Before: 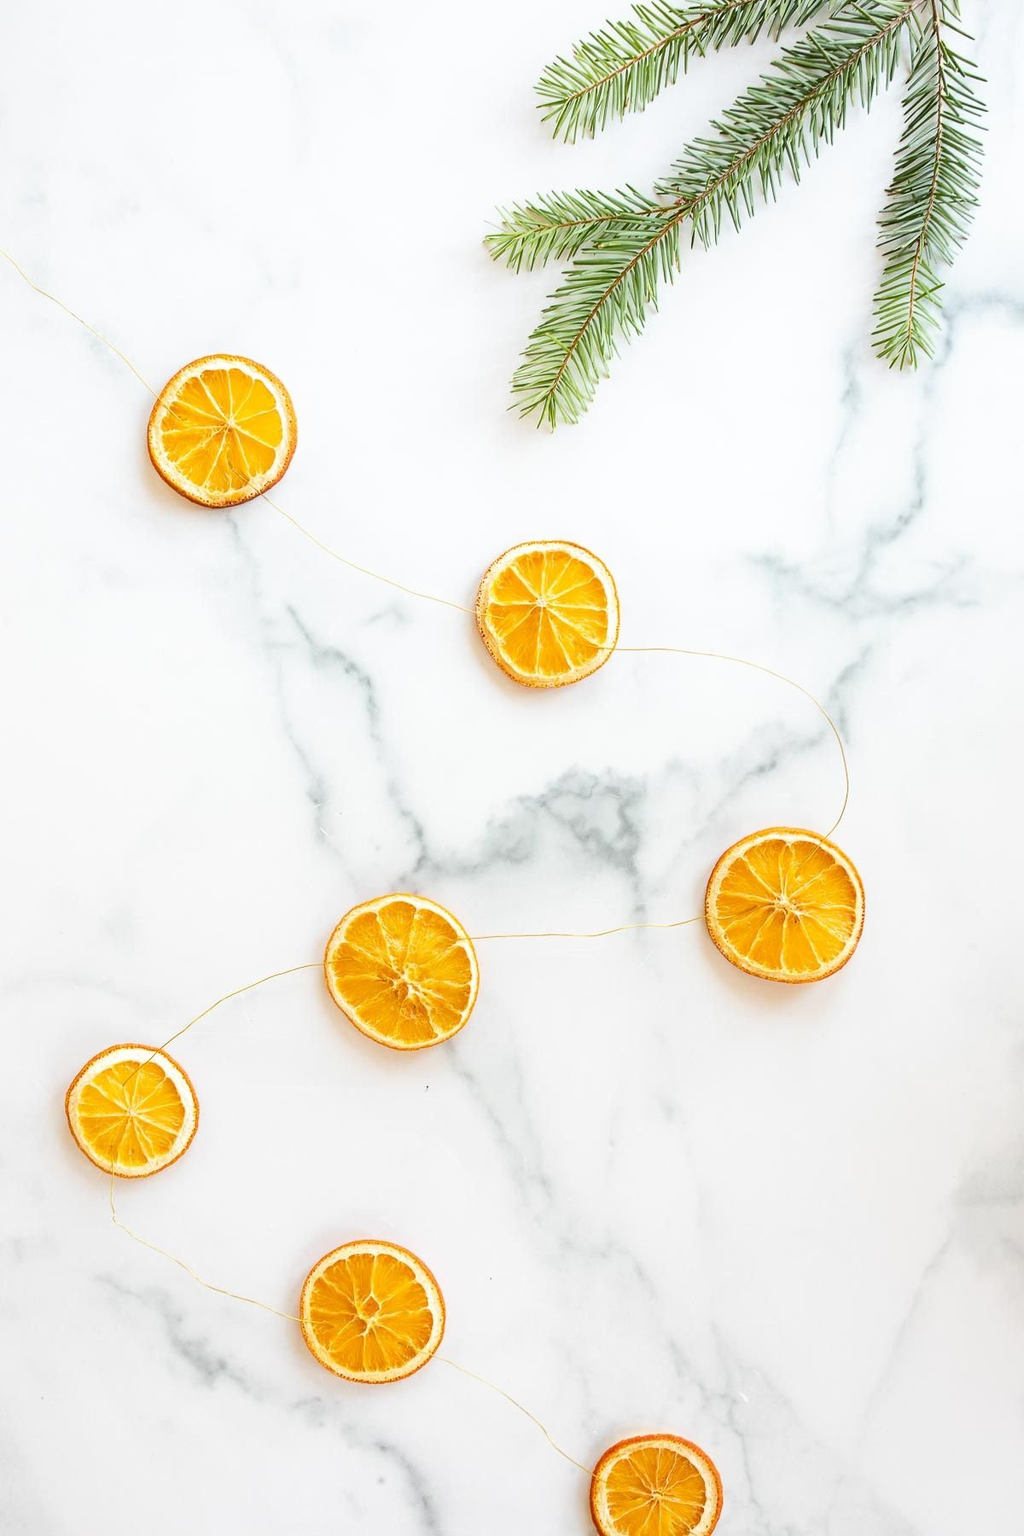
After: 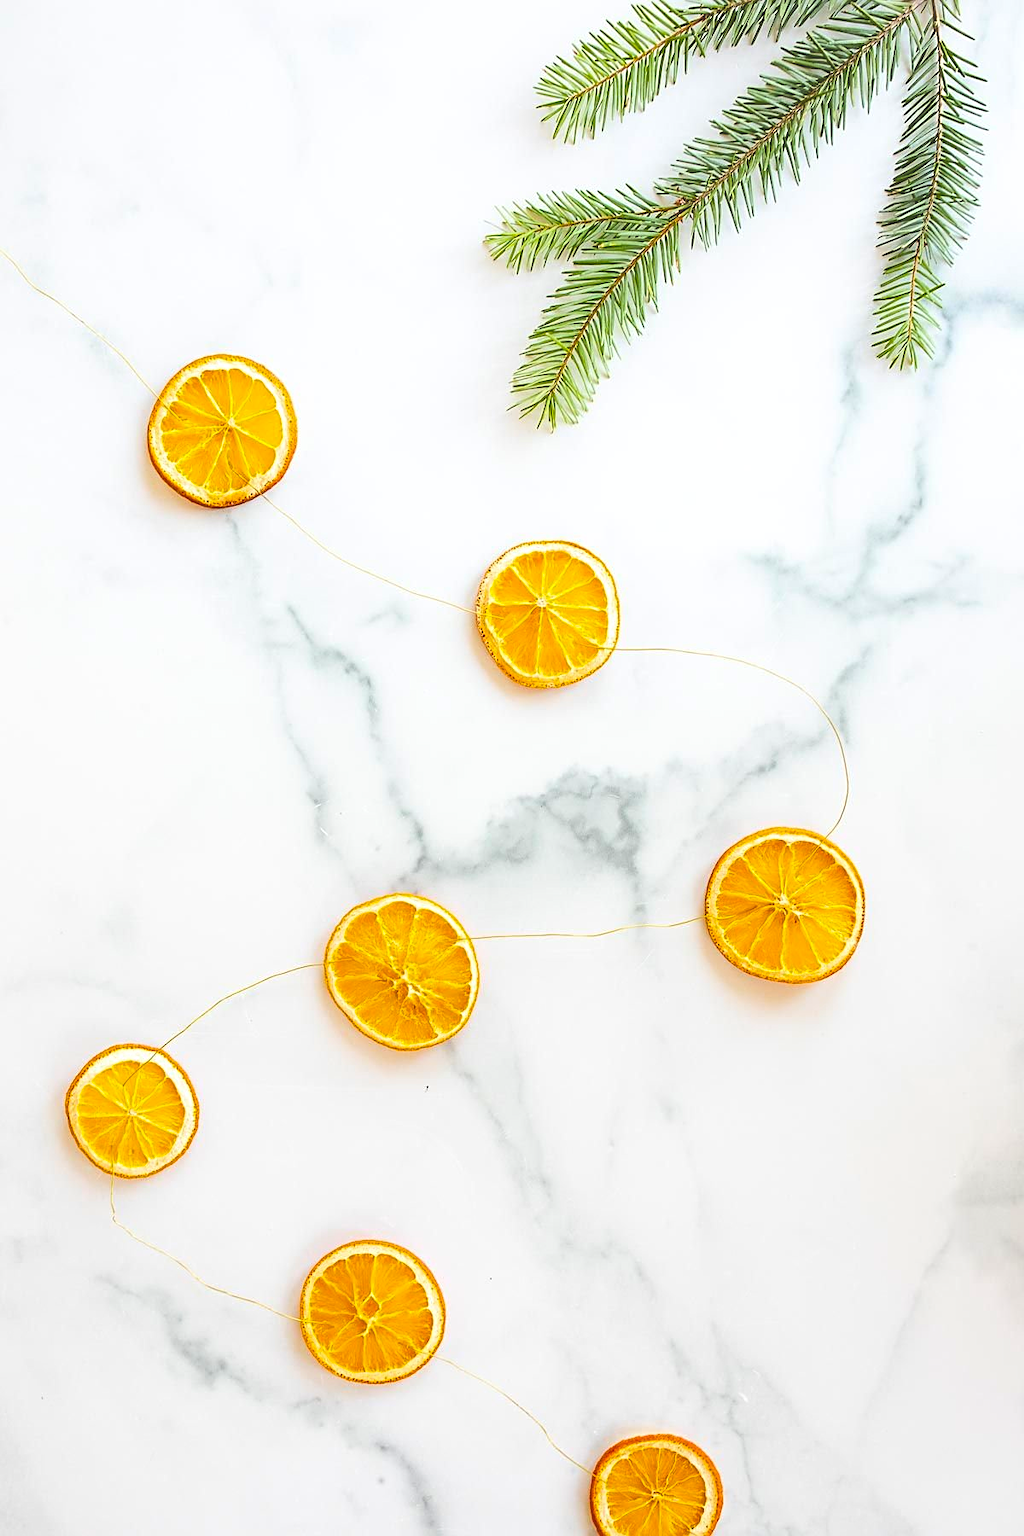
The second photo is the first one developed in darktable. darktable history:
sharpen: on, module defaults
color balance rgb: global offset › luminance 1.973%, perceptual saturation grading › global saturation 30.983%, global vibrance 20%
